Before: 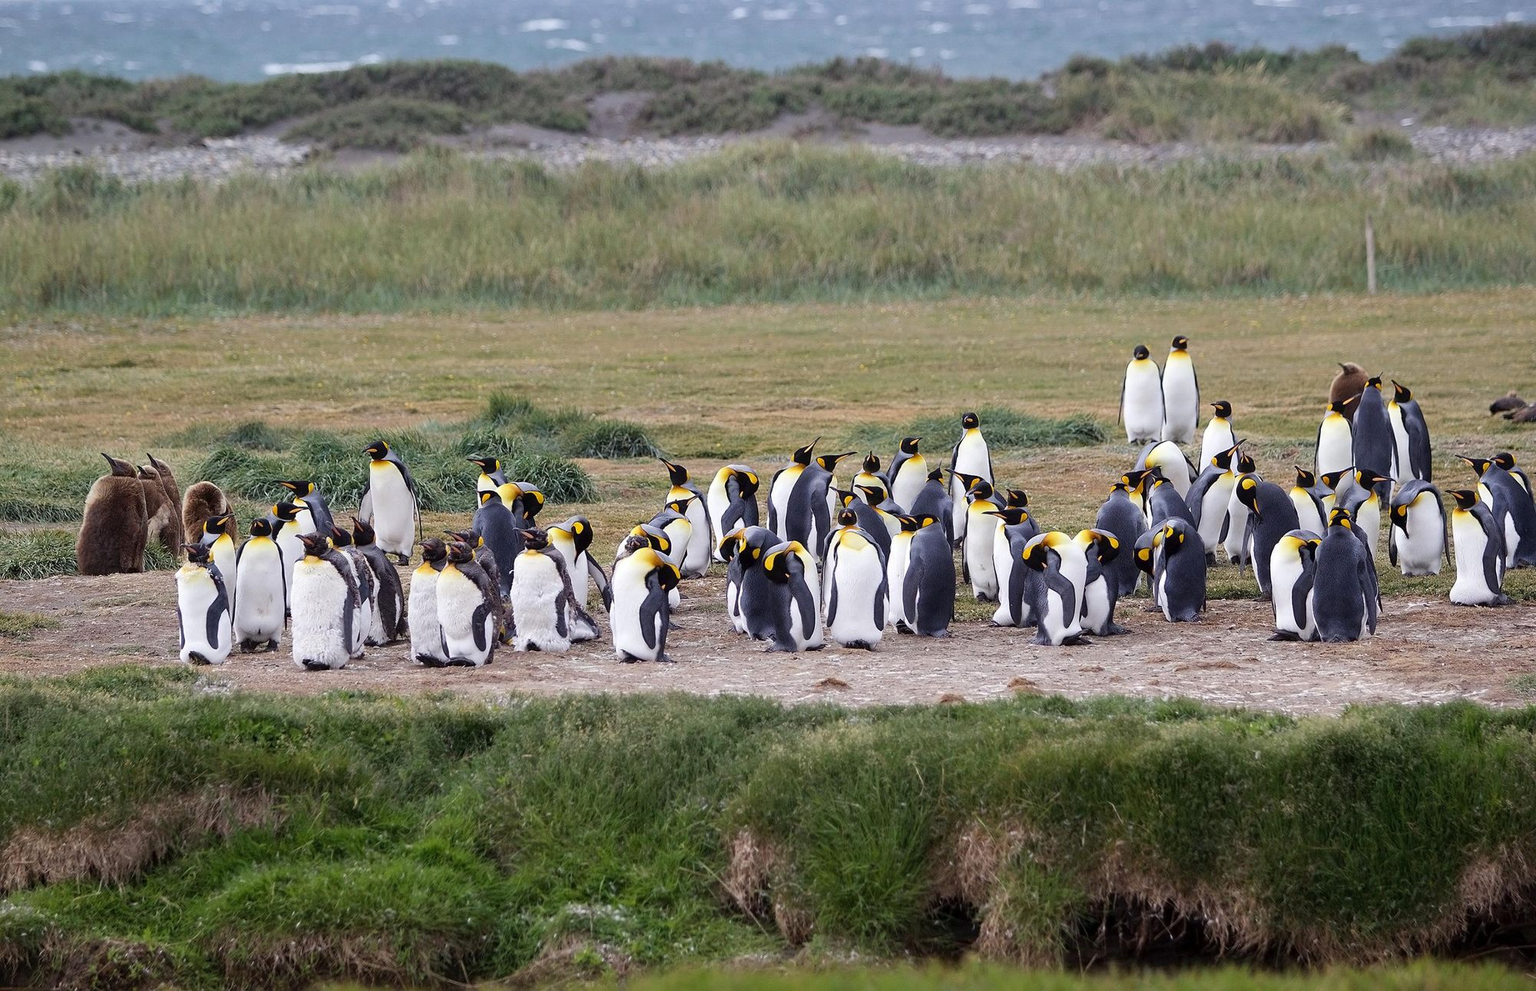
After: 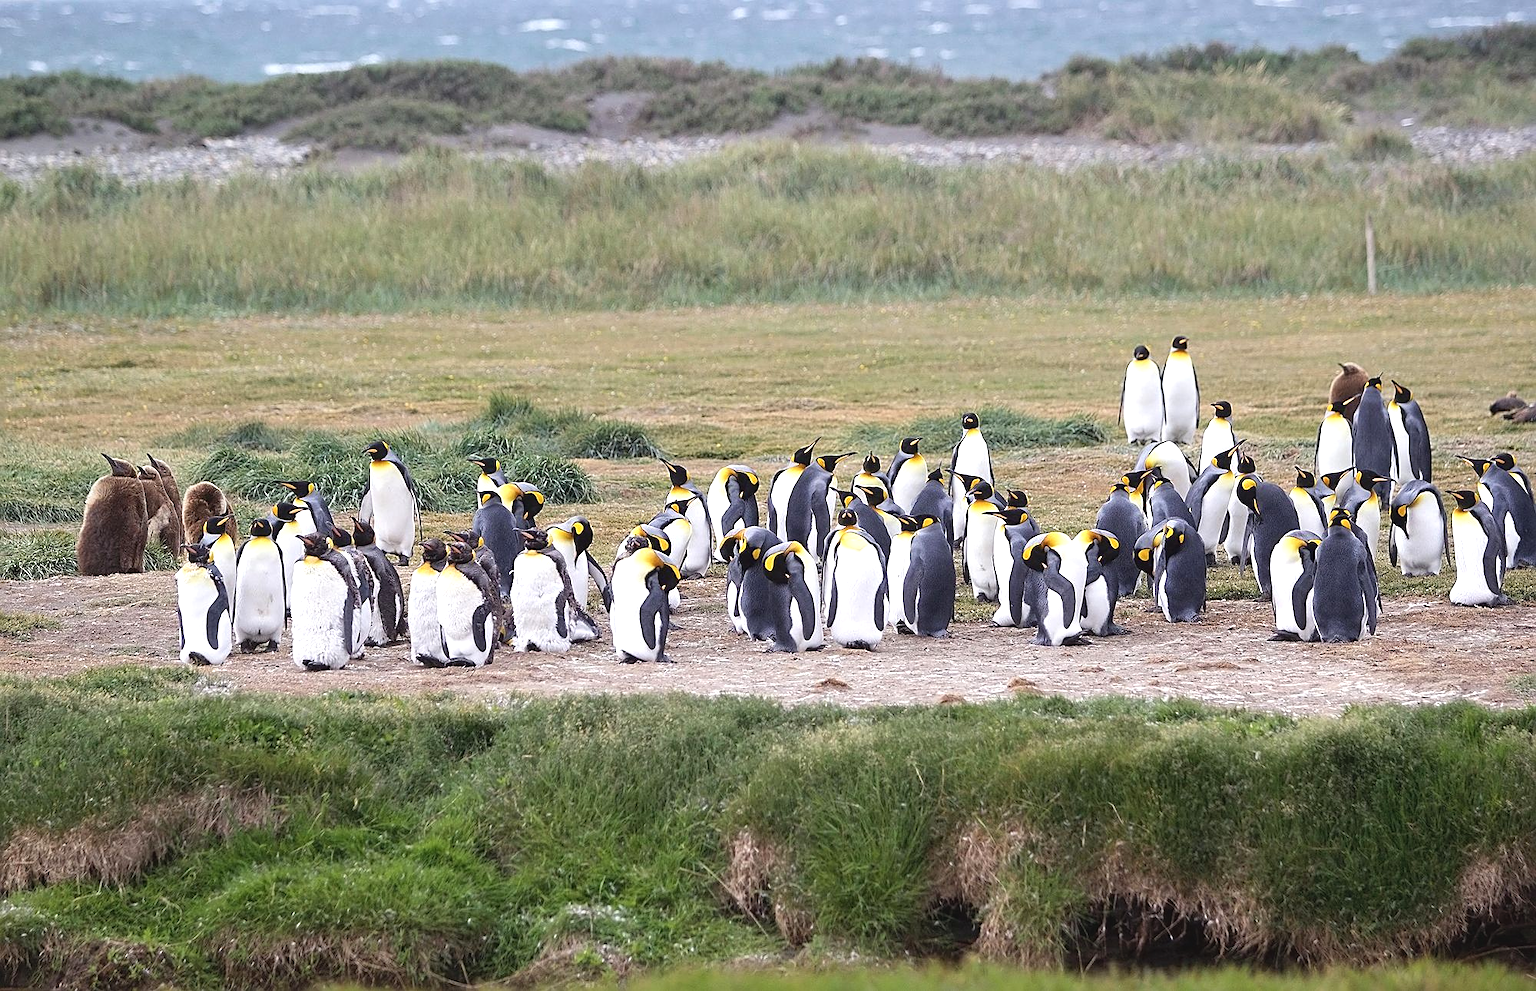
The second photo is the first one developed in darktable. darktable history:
contrast brightness saturation: contrast -0.1, saturation -0.092
sharpen: on, module defaults
exposure: black level correction 0, exposure 0.692 EV, compensate exposure bias true, compensate highlight preservation false
